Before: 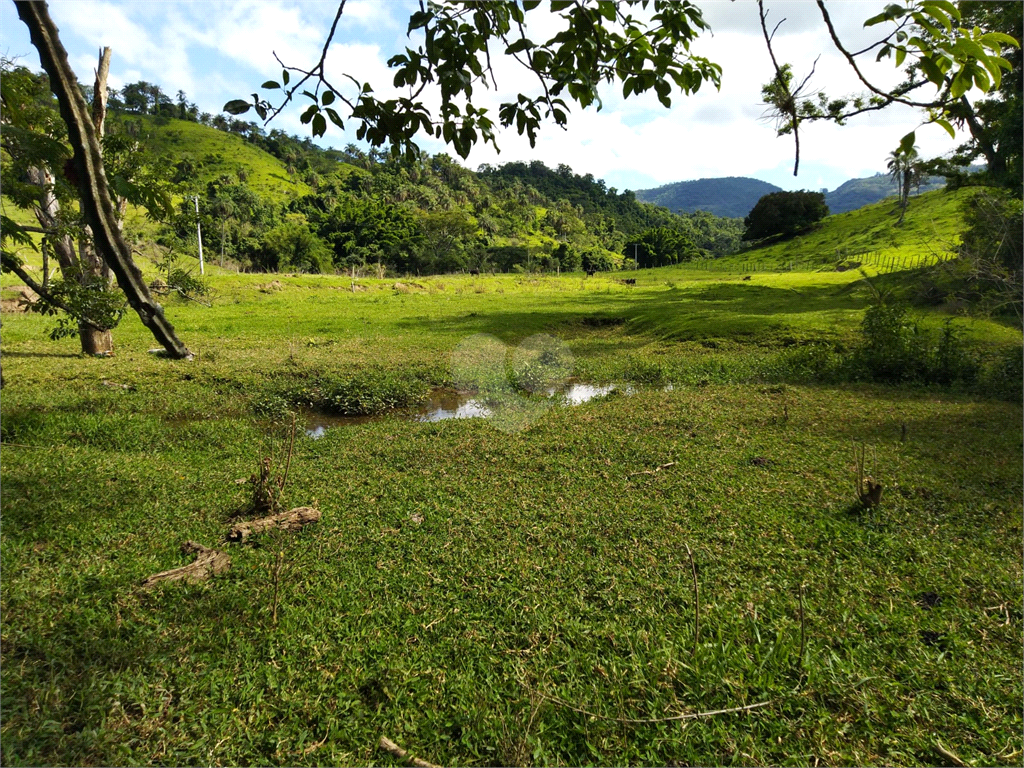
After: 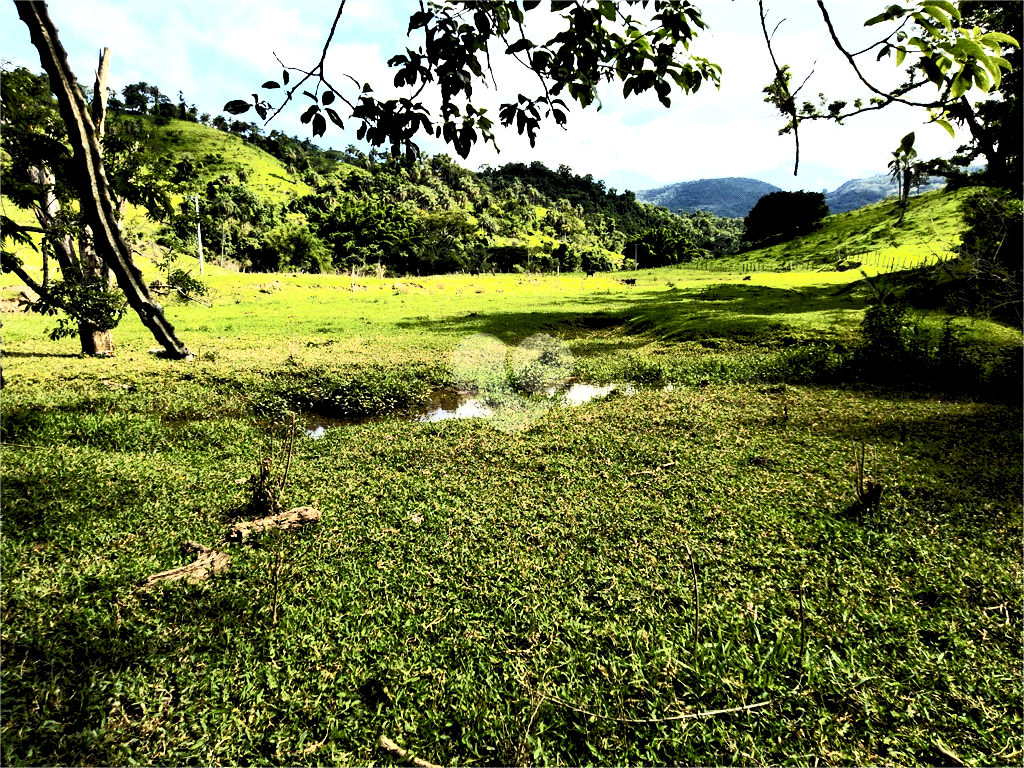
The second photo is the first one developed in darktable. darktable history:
rgb levels: levels [[0.029, 0.461, 0.922], [0, 0.5, 1], [0, 0.5, 1]]
contrast brightness saturation: contrast 0.62, brightness 0.34, saturation 0.14
shadows and highlights: shadows 12, white point adjustment 1.2, highlights -0.36, soften with gaussian
